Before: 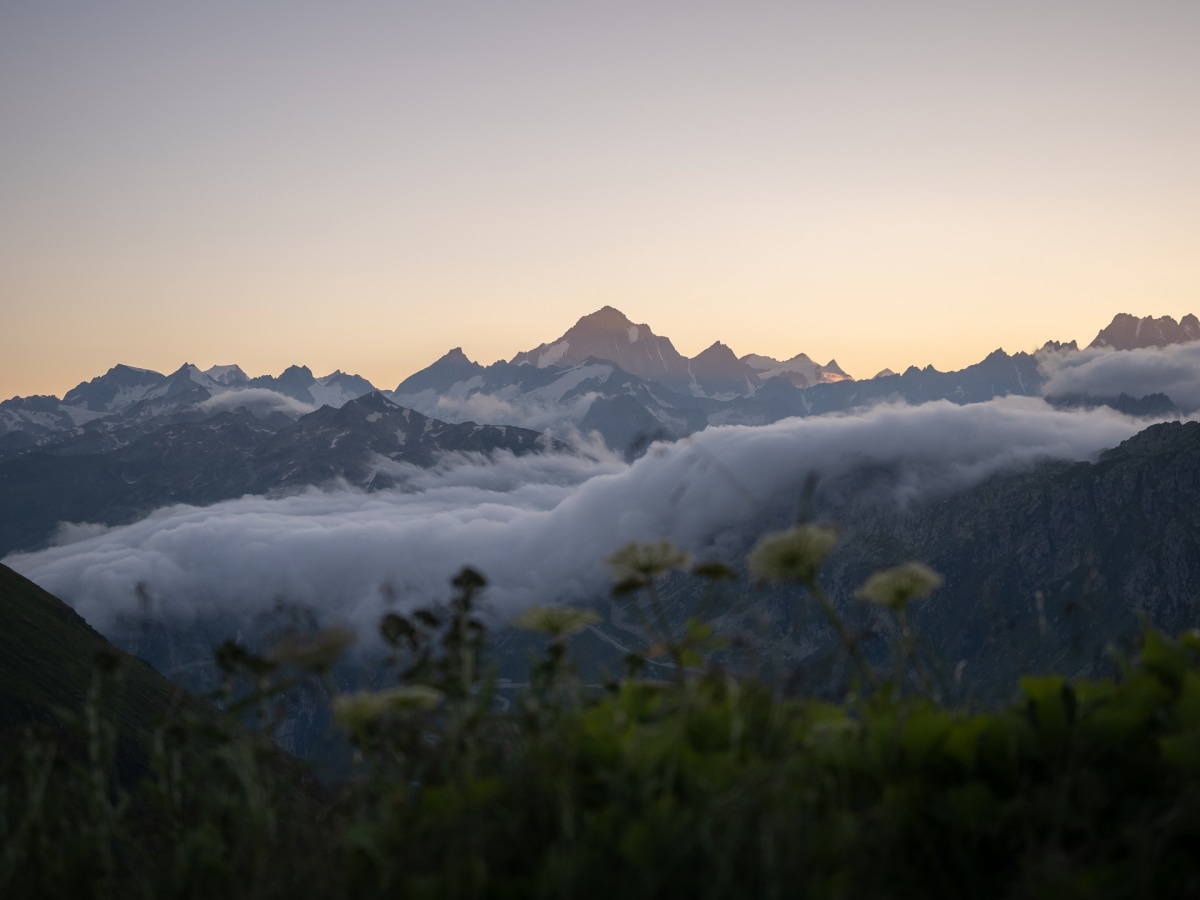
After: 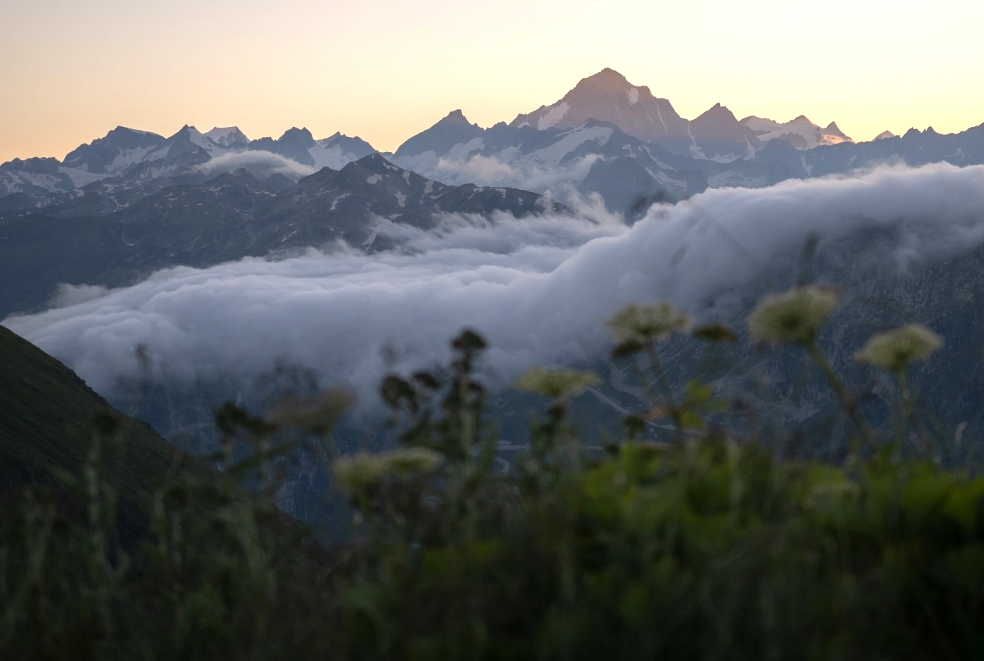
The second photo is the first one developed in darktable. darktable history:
exposure: exposure 0.507 EV, compensate highlight preservation false
crop: top 26.531%, right 17.959%
